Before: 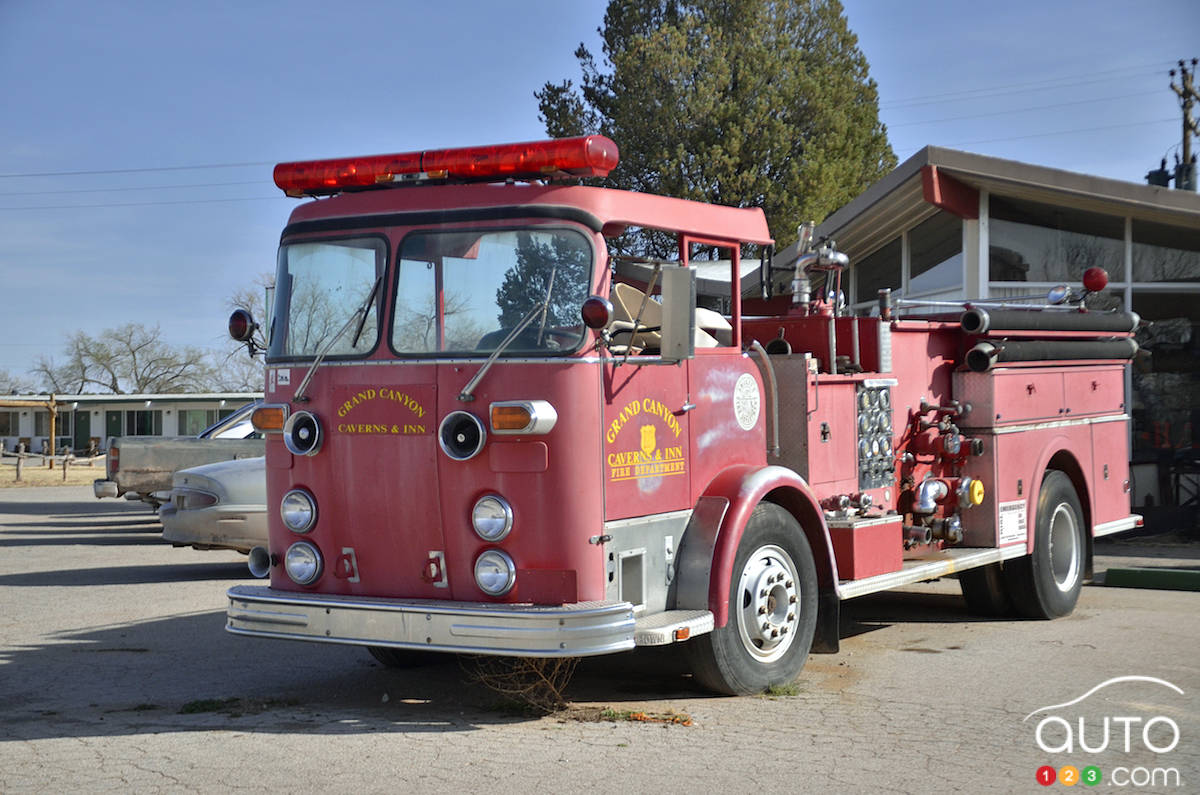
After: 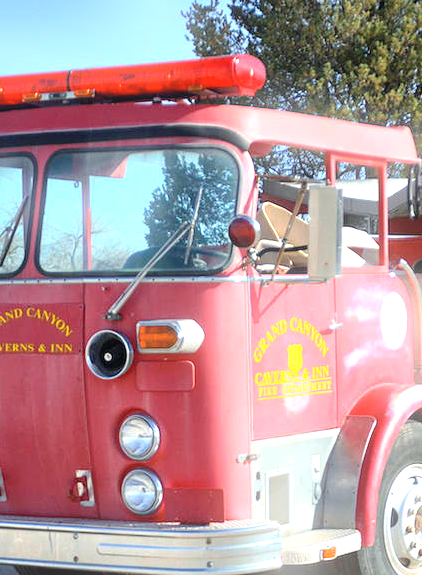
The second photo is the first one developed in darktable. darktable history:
local contrast: highlights 100%, shadows 100%, detail 120%, midtone range 0.2
crop and rotate: left 29.476%, top 10.214%, right 35.32%, bottom 17.333%
exposure: black level correction 0, exposure 0.9 EV, compensate highlight preservation false
bloom: size 5%, threshold 95%, strength 15%
